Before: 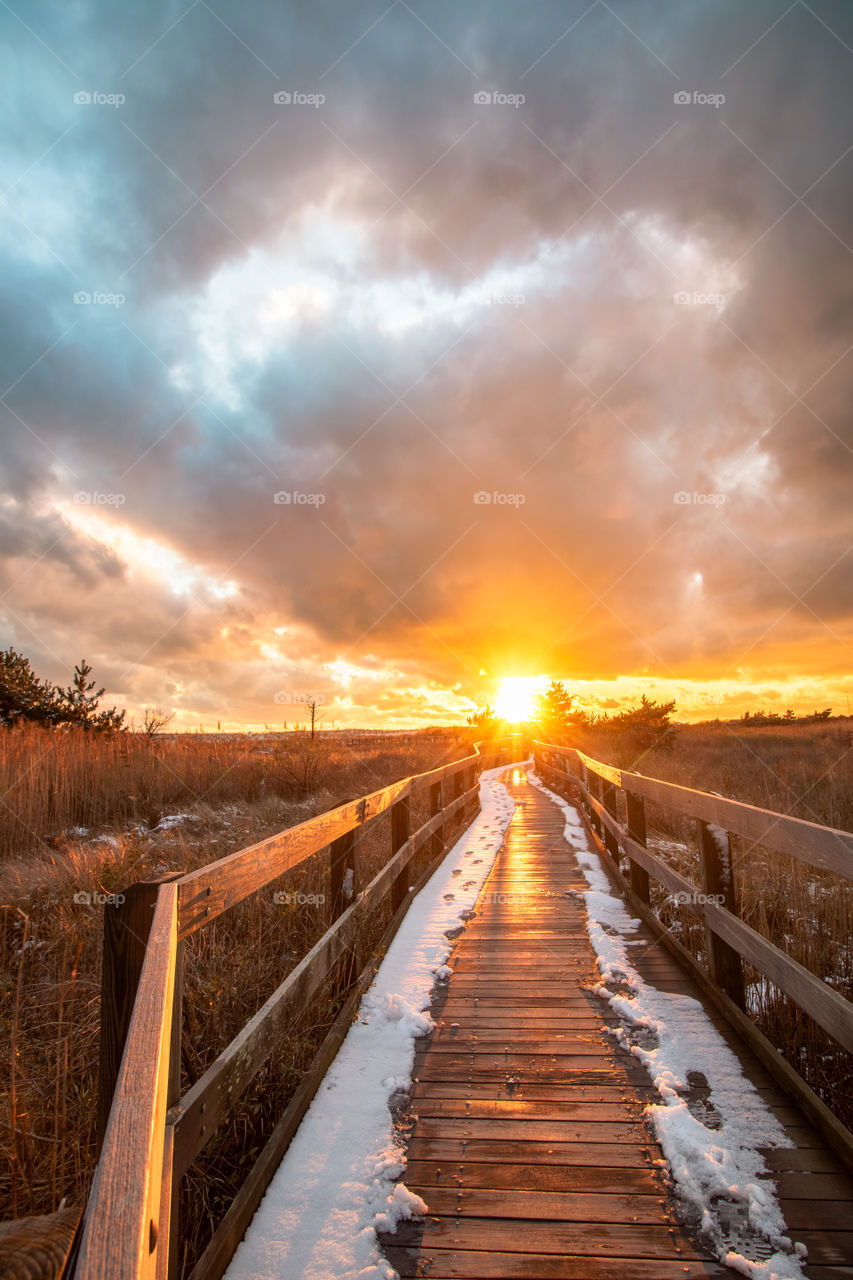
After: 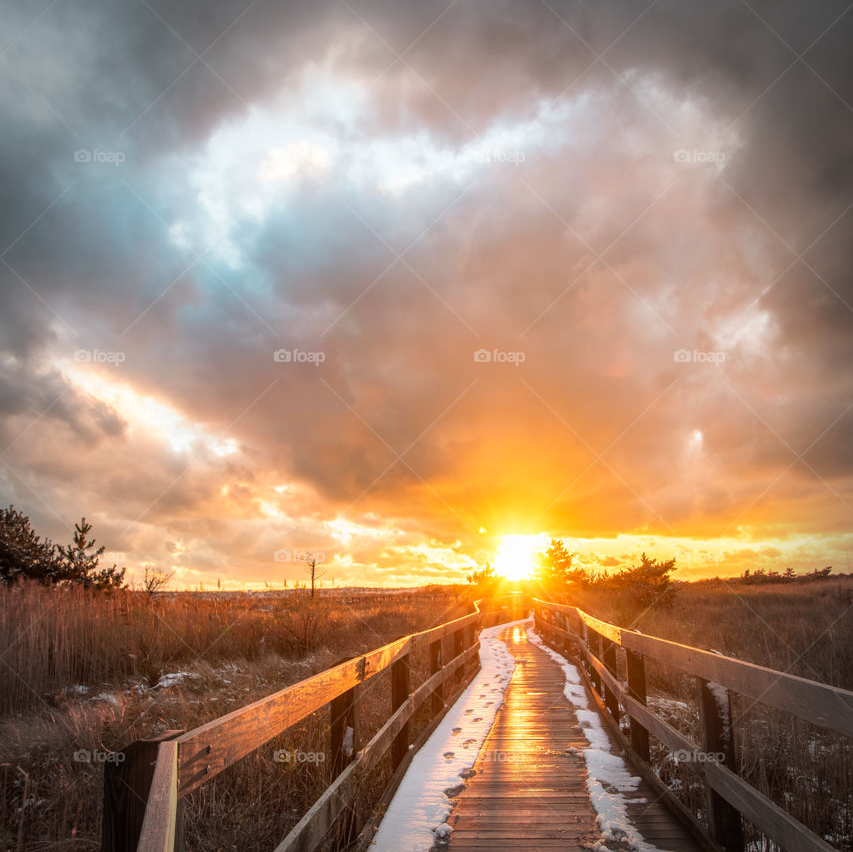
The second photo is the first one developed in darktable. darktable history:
crop: top 11.166%, bottom 22.234%
vignetting: fall-off radius 31.08%, unbound false
